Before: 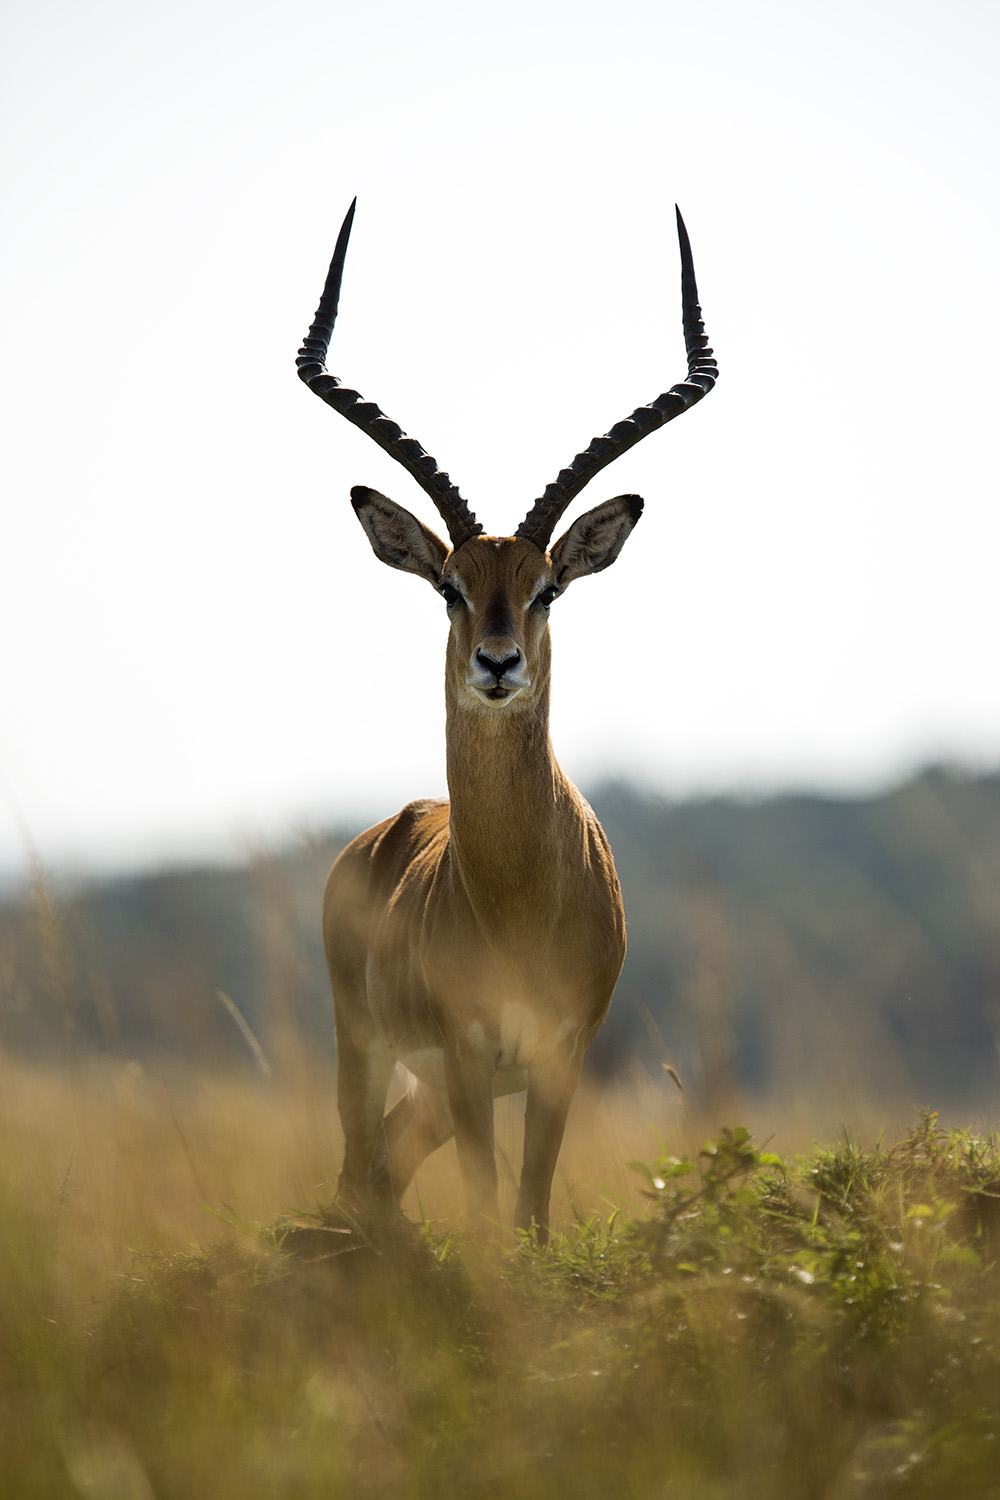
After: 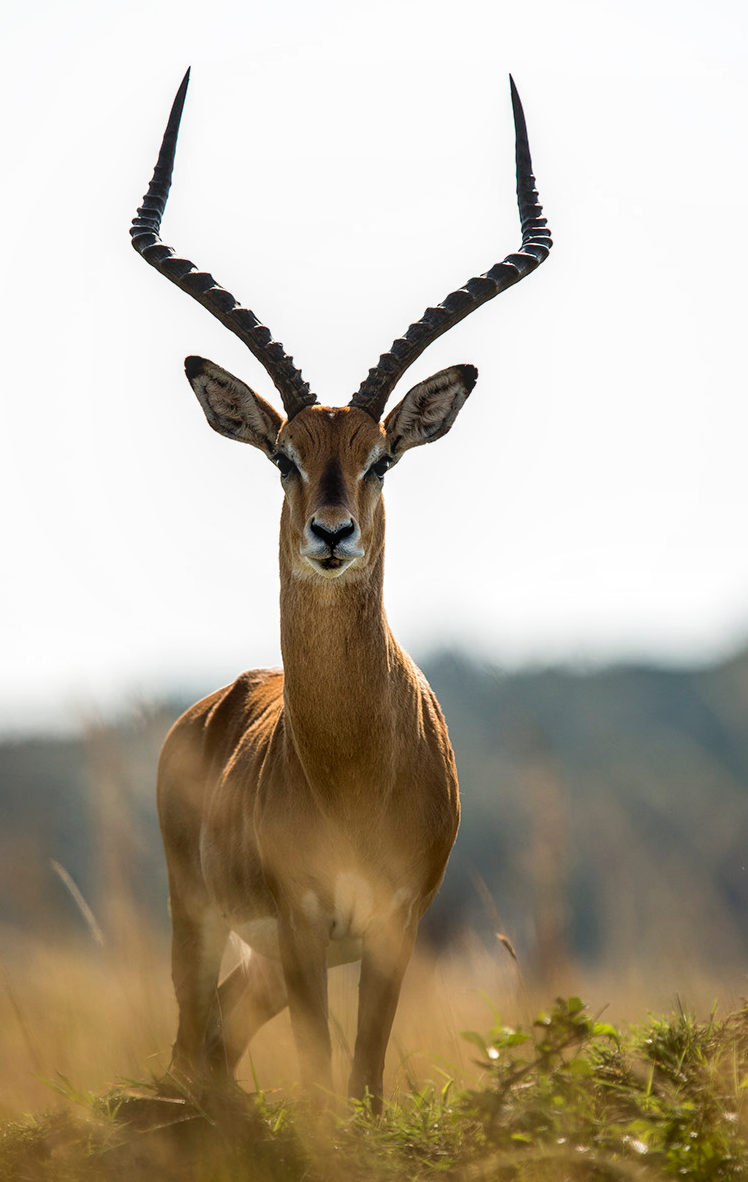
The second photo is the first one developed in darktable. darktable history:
local contrast: on, module defaults
crop: left 16.647%, top 8.668%, right 8.486%, bottom 12.487%
